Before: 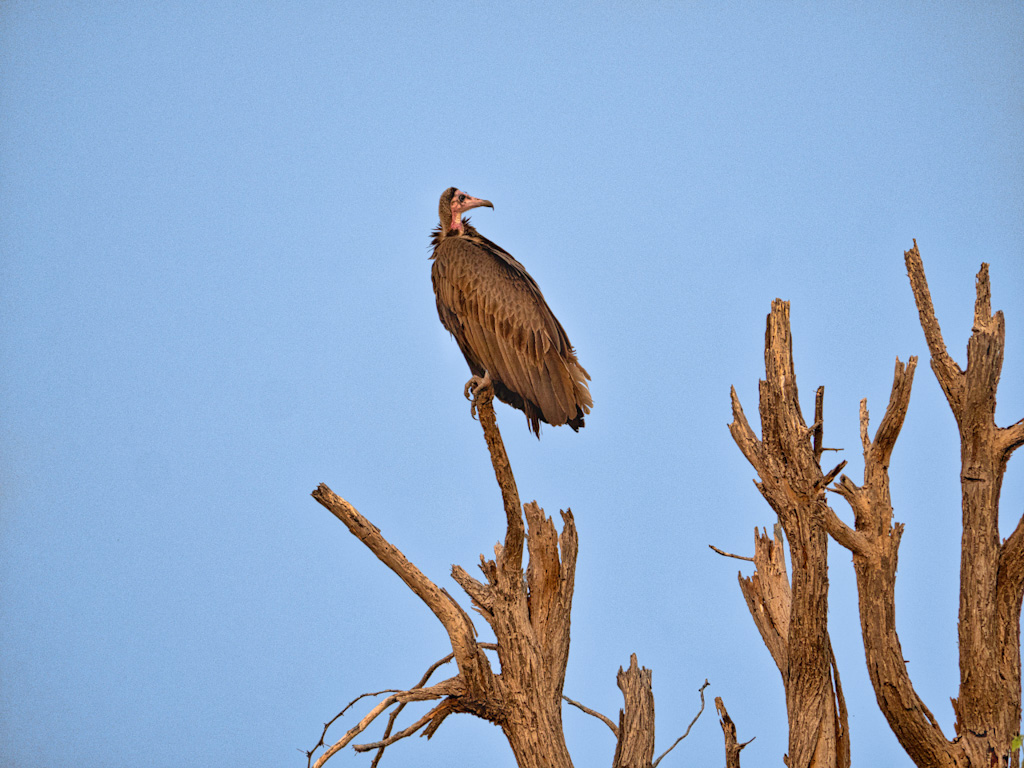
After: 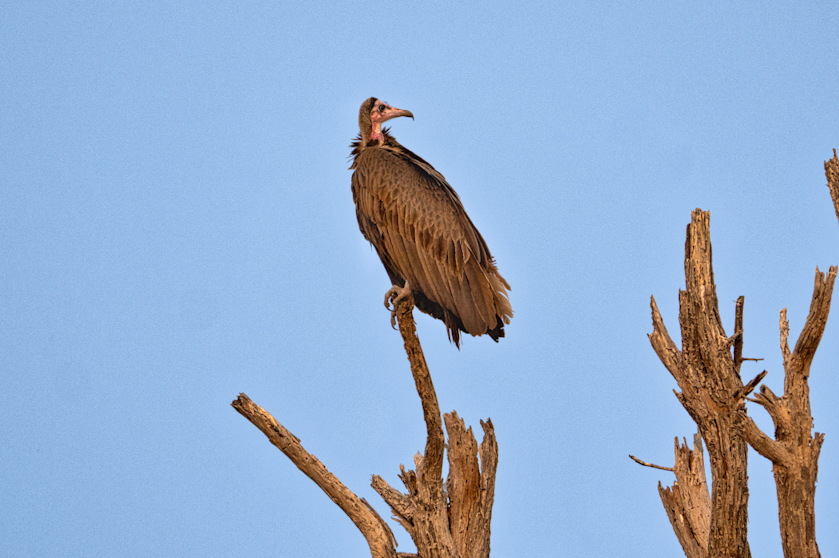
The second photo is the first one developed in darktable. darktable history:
crop: left 7.856%, top 11.836%, right 10.12%, bottom 15.387%
color correction: highlights a* -0.182, highlights b* -0.124
